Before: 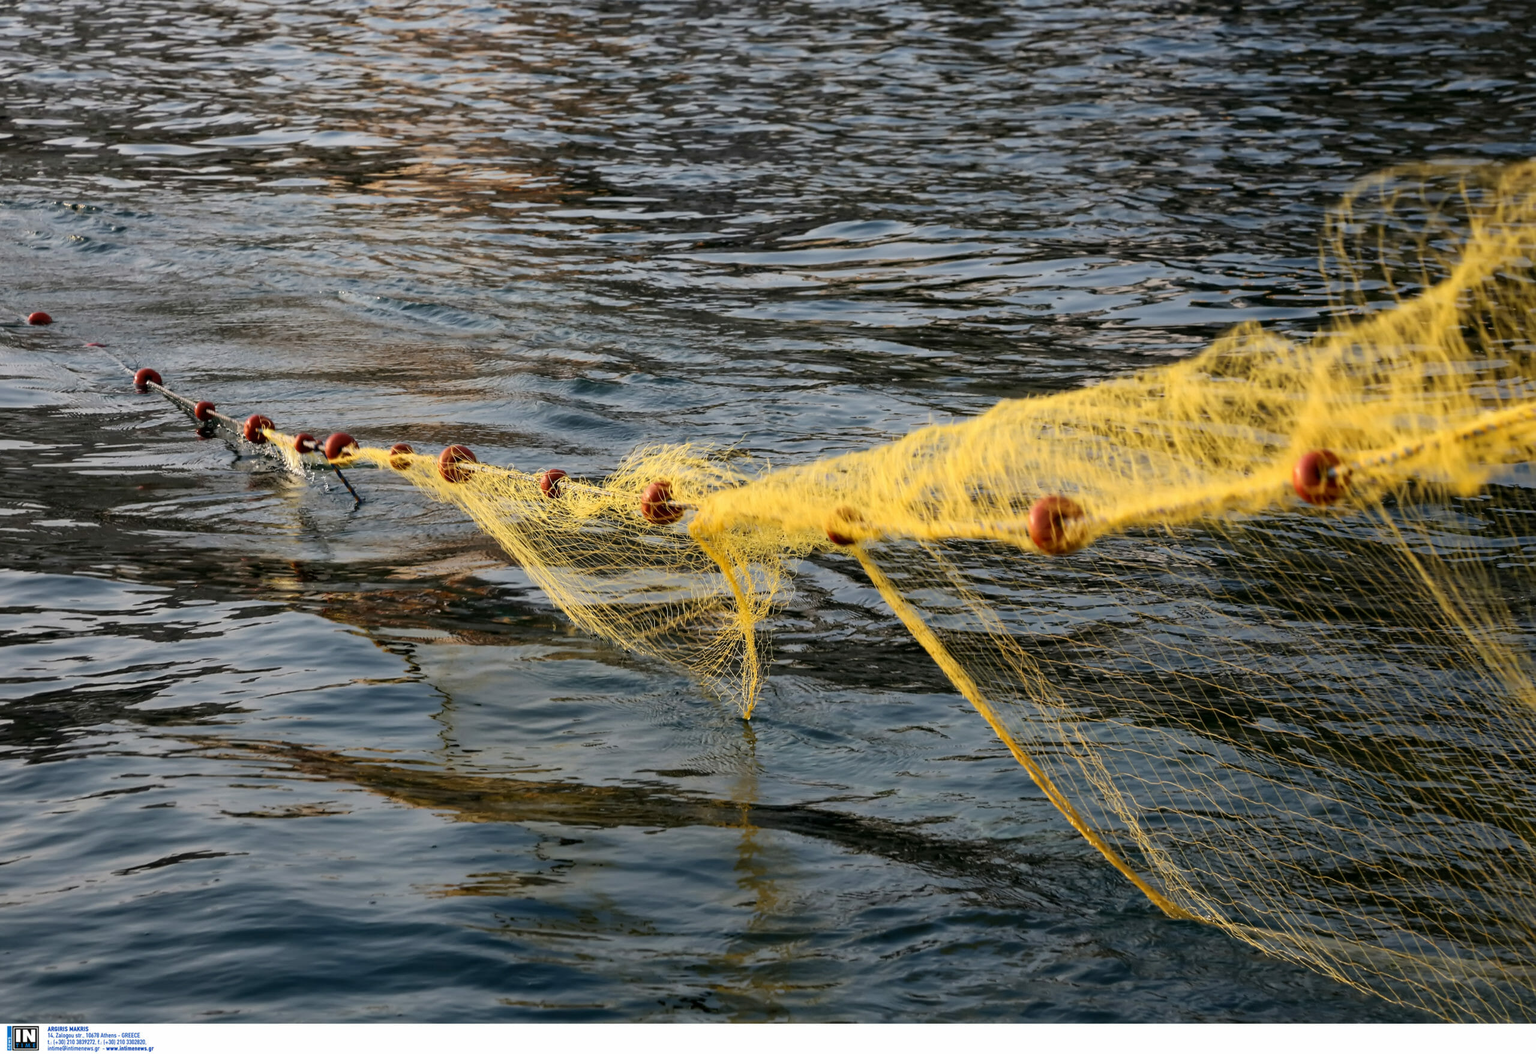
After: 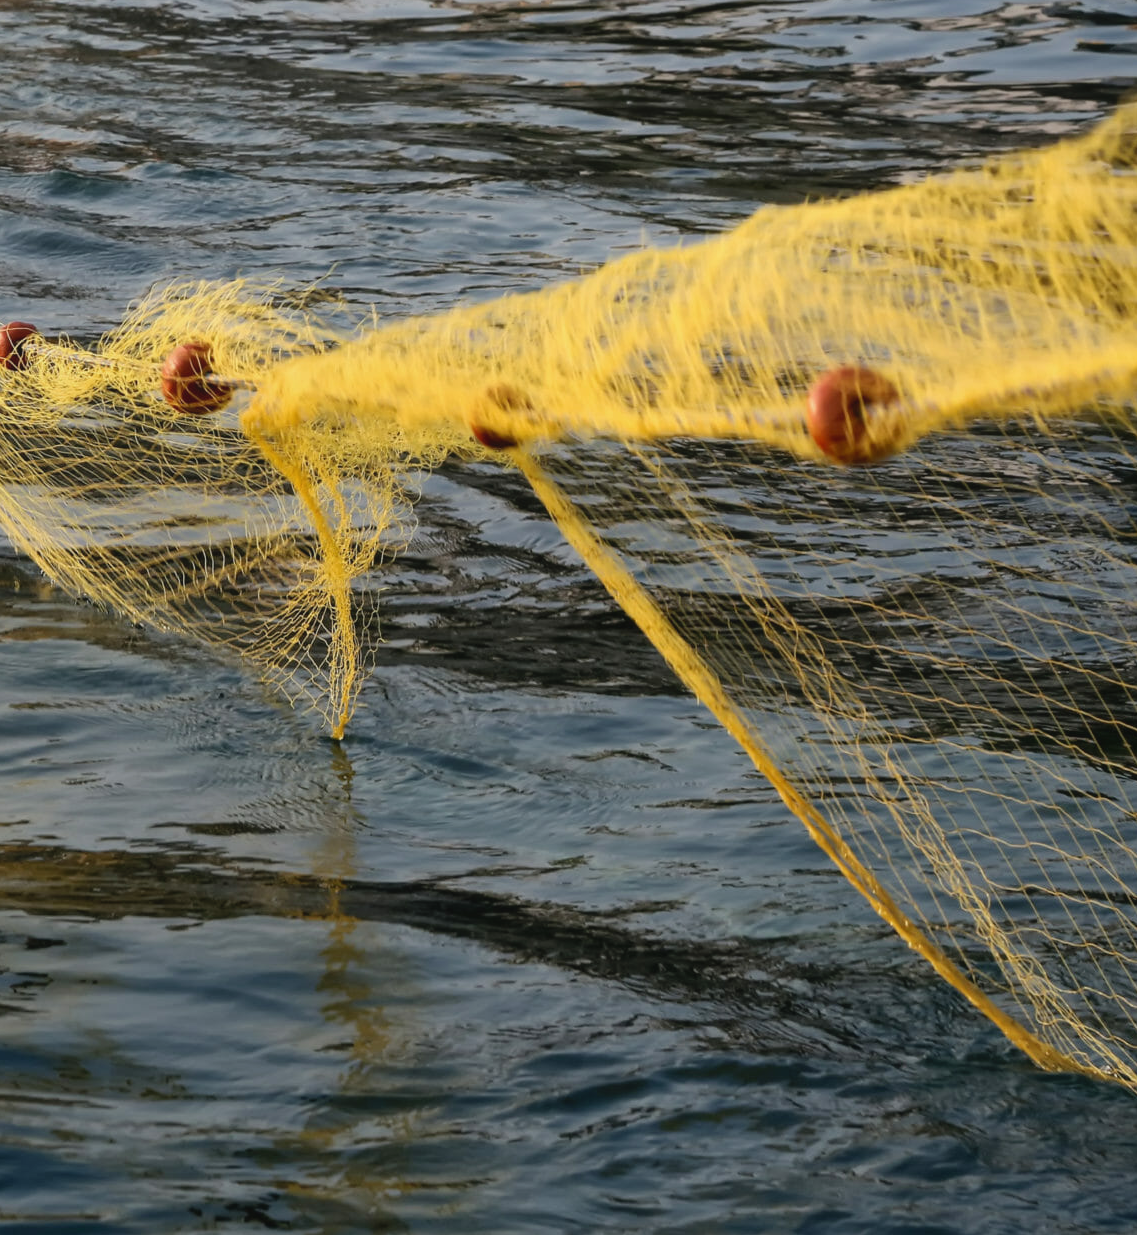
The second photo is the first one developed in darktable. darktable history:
crop: left 35.432%, top 26.233%, right 20.145%, bottom 3.432%
contrast equalizer: octaves 7, y [[0.6 ×6], [0.55 ×6], [0 ×6], [0 ×6], [0 ×6]], mix -0.3
shadows and highlights: shadows 37.27, highlights -28.18, soften with gaussian
